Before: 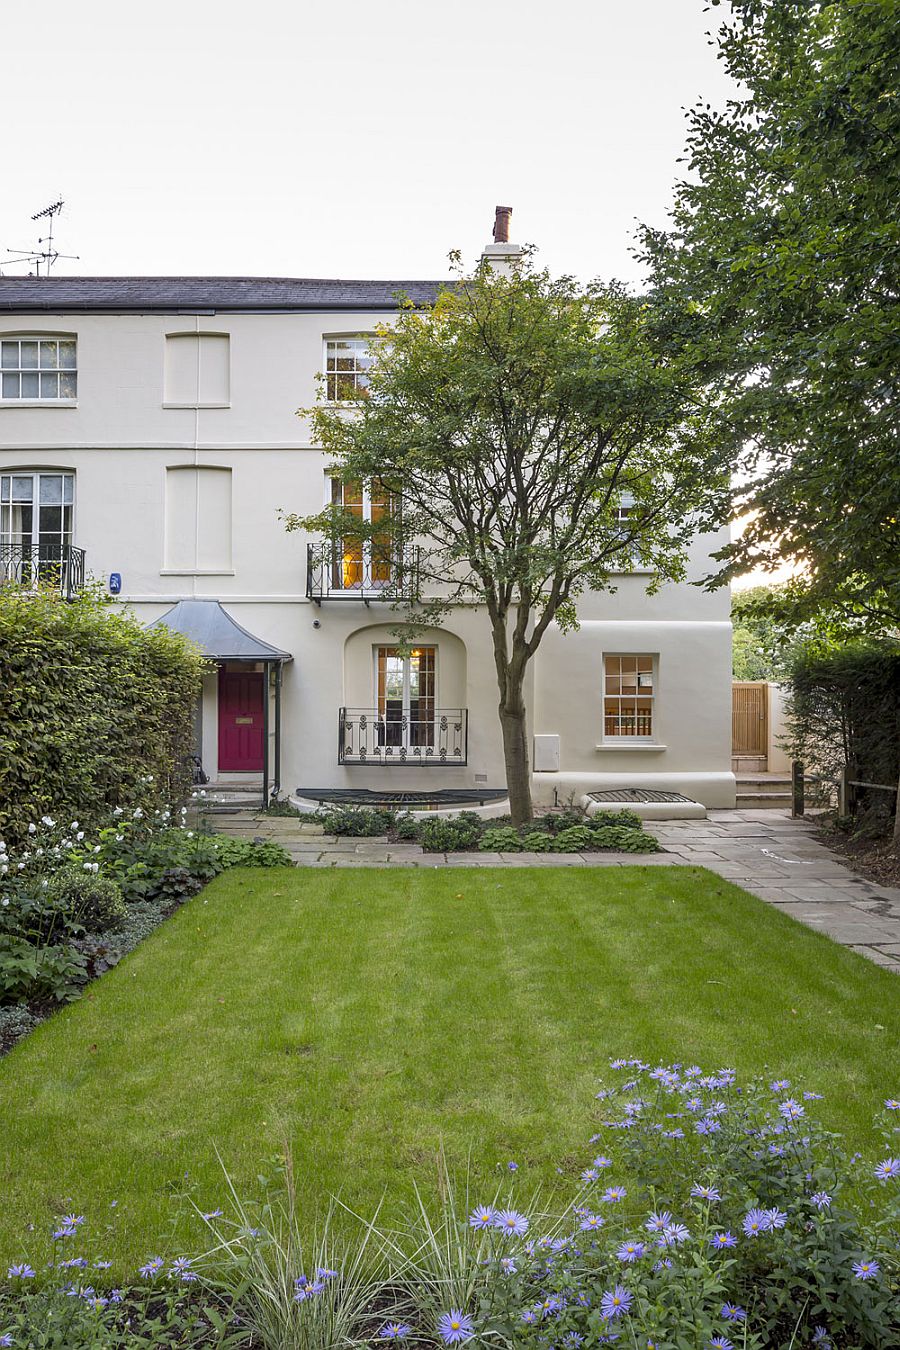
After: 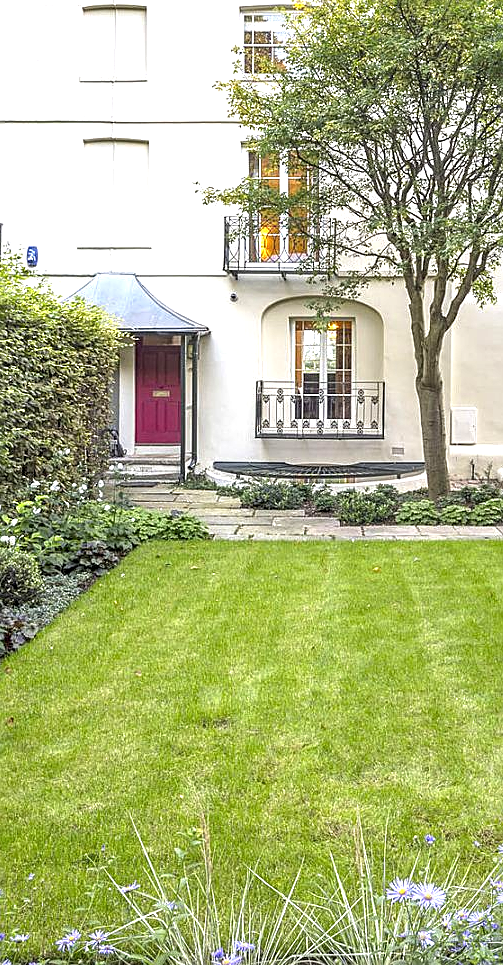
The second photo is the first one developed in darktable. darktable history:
local contrast: on, module defaults
sharpen: on, module defaults
crop: left 9.246%, top 24.241%, right 34.778%, bottom 4.275%
exposure: black level correction 0, exposure 1.105 EV, compensate exposure bias true, compensate highlight preservation false
